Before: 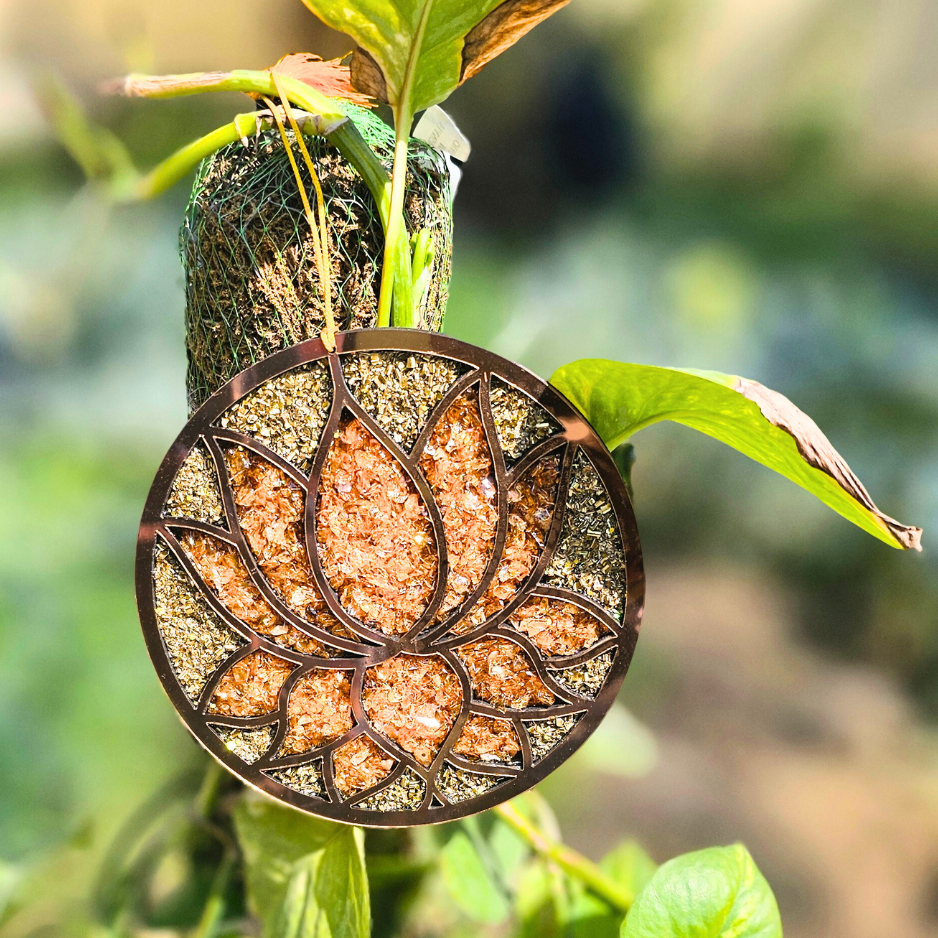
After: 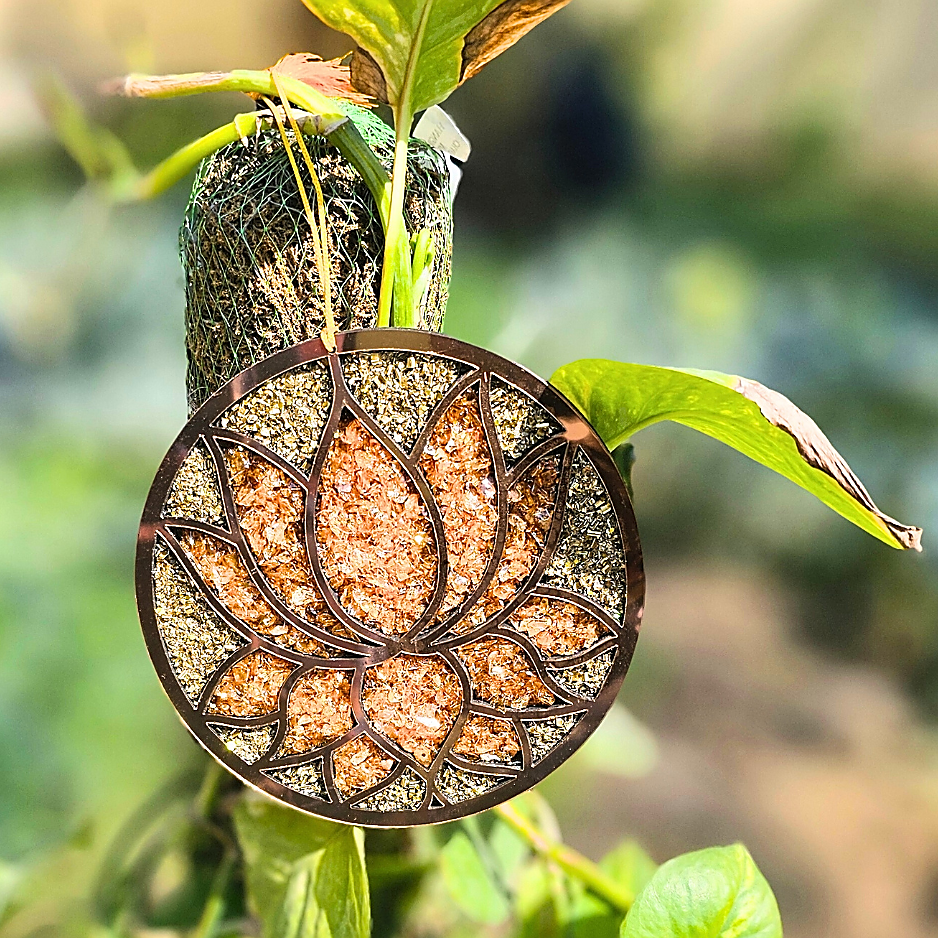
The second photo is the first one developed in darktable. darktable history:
sharpen: radius 1.374, amount 1.252, threshold 0.78
